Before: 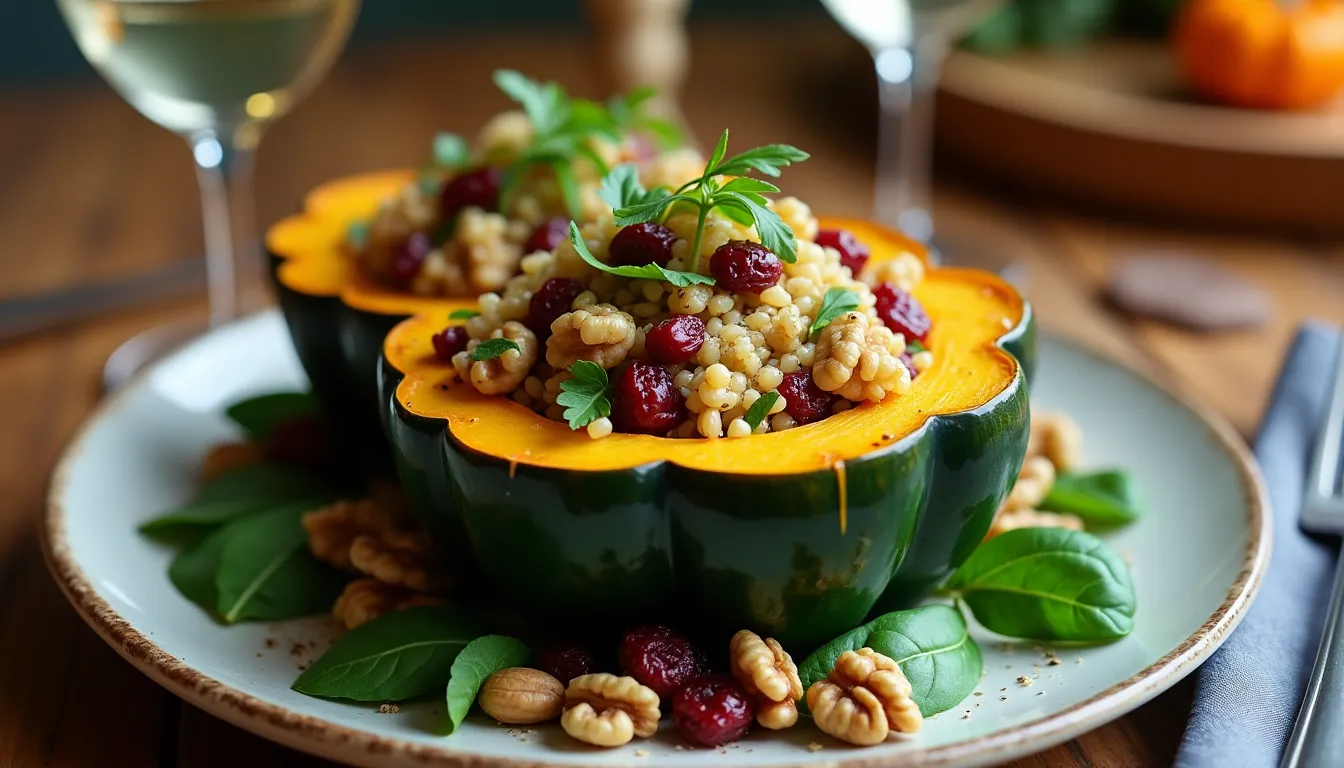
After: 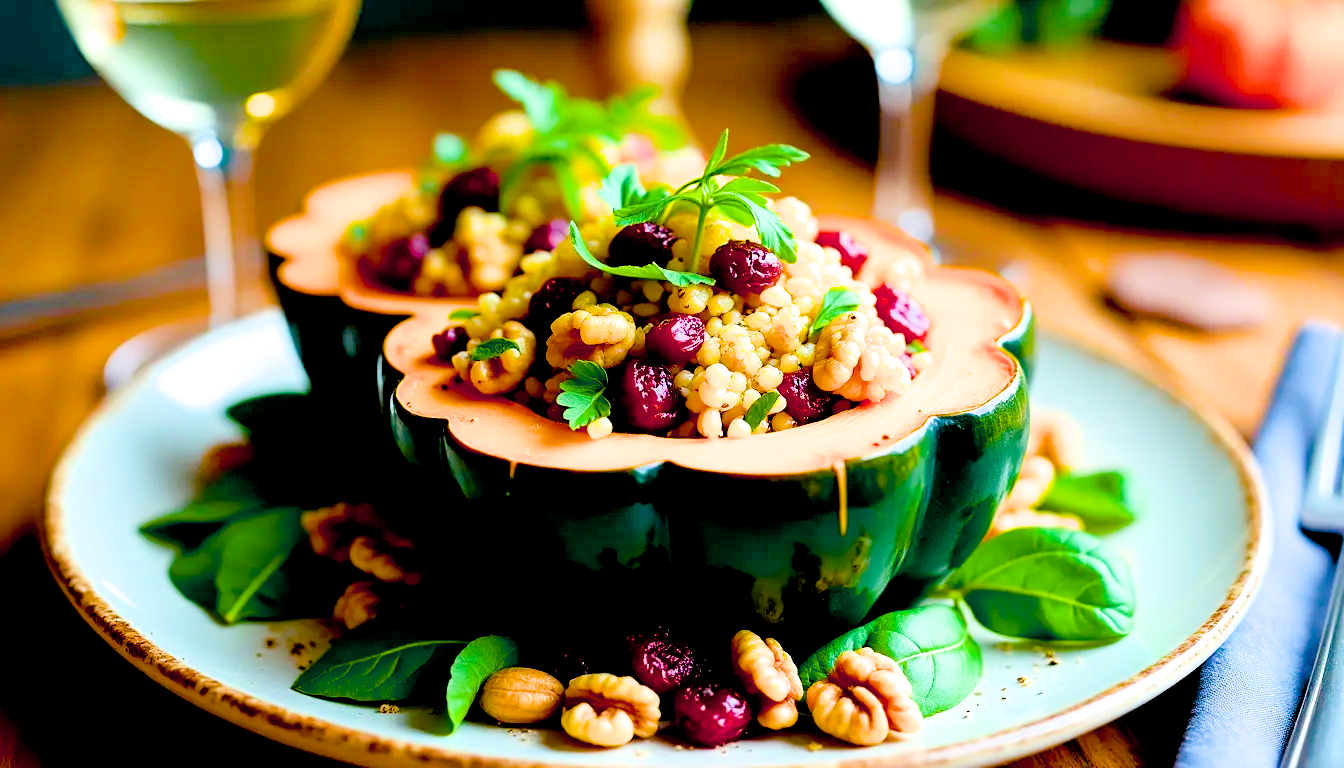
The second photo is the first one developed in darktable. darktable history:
filmic rgb: hardness 4.17, contrast 0.921
exposure: black level correction 0.016, exposure 1.774 EV, compensate highlight preservation false
color balance rgb: linear chroma grading › global chroma 23.15%, perceptual saturation grading › global saturation 28.7%, perceptual saturation grading › mid-tones 12.04%, perceptual saturation grading › shadows 10.19%, global vibrance 22.22%
